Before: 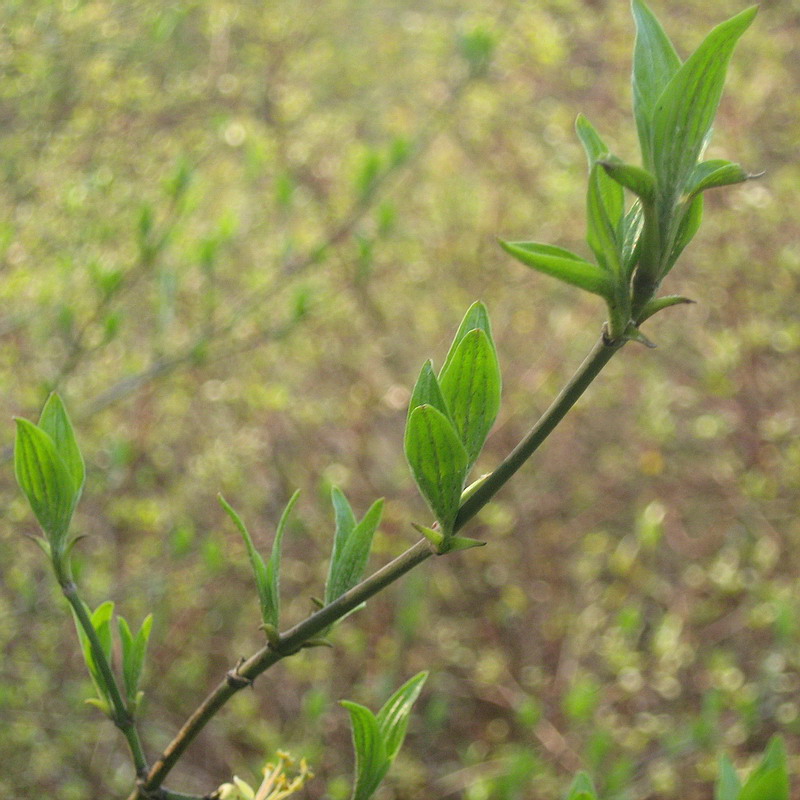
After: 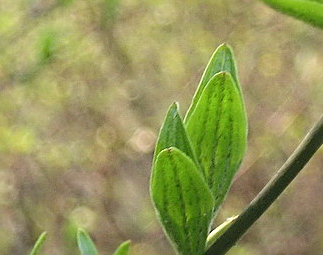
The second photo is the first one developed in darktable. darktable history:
contrast brightness saturation: contrast 0.14
crop: left 31.751%, top 32.172%, right 27.8%, bottom 35.83%
sharpen: radius 3.119
